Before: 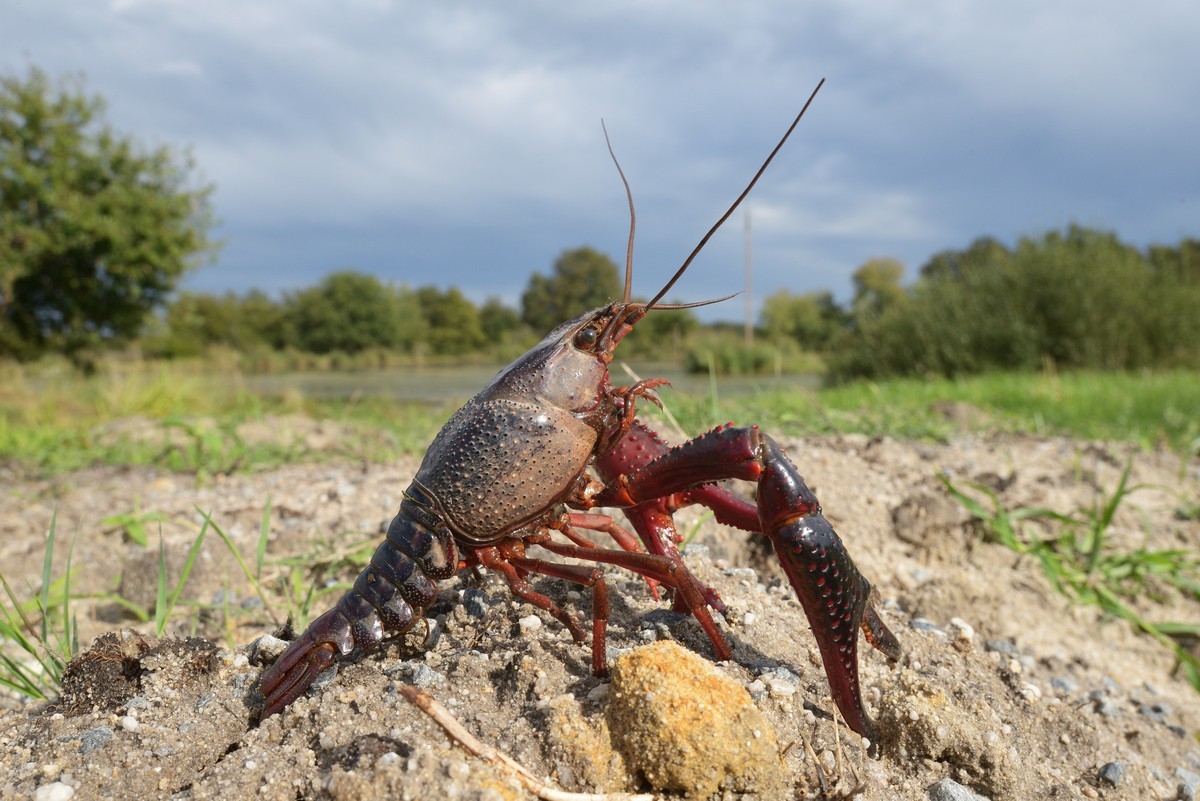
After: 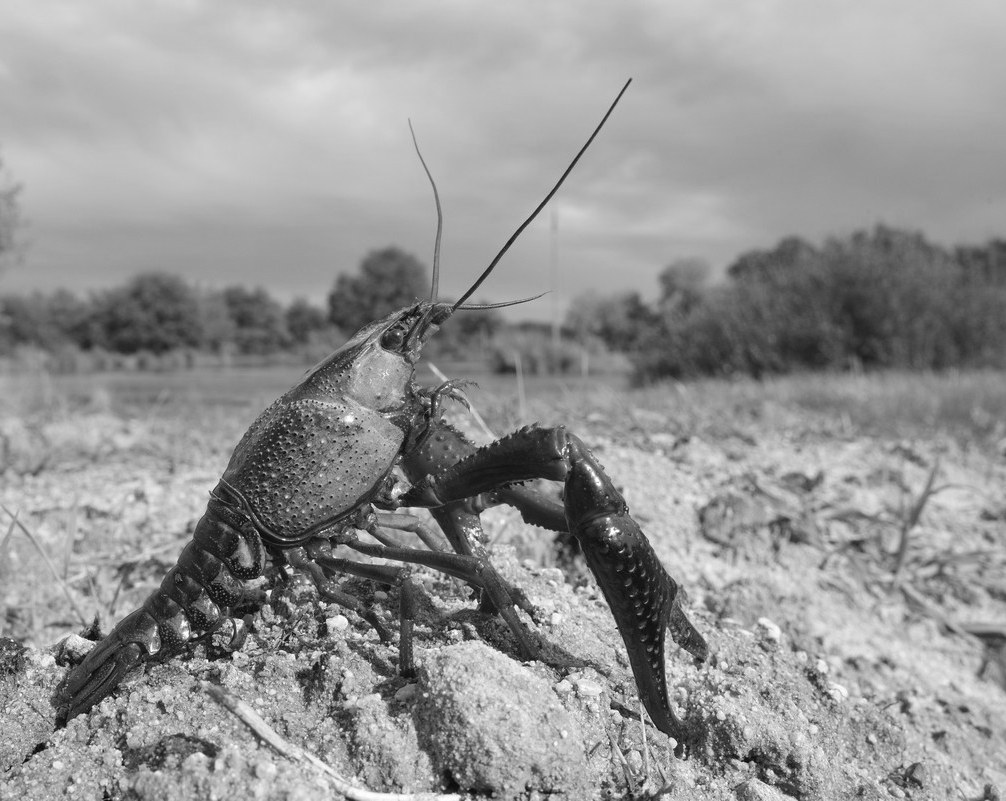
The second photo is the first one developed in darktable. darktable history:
crop: left 16.145%
contrast brightness saturation: saturation -1
